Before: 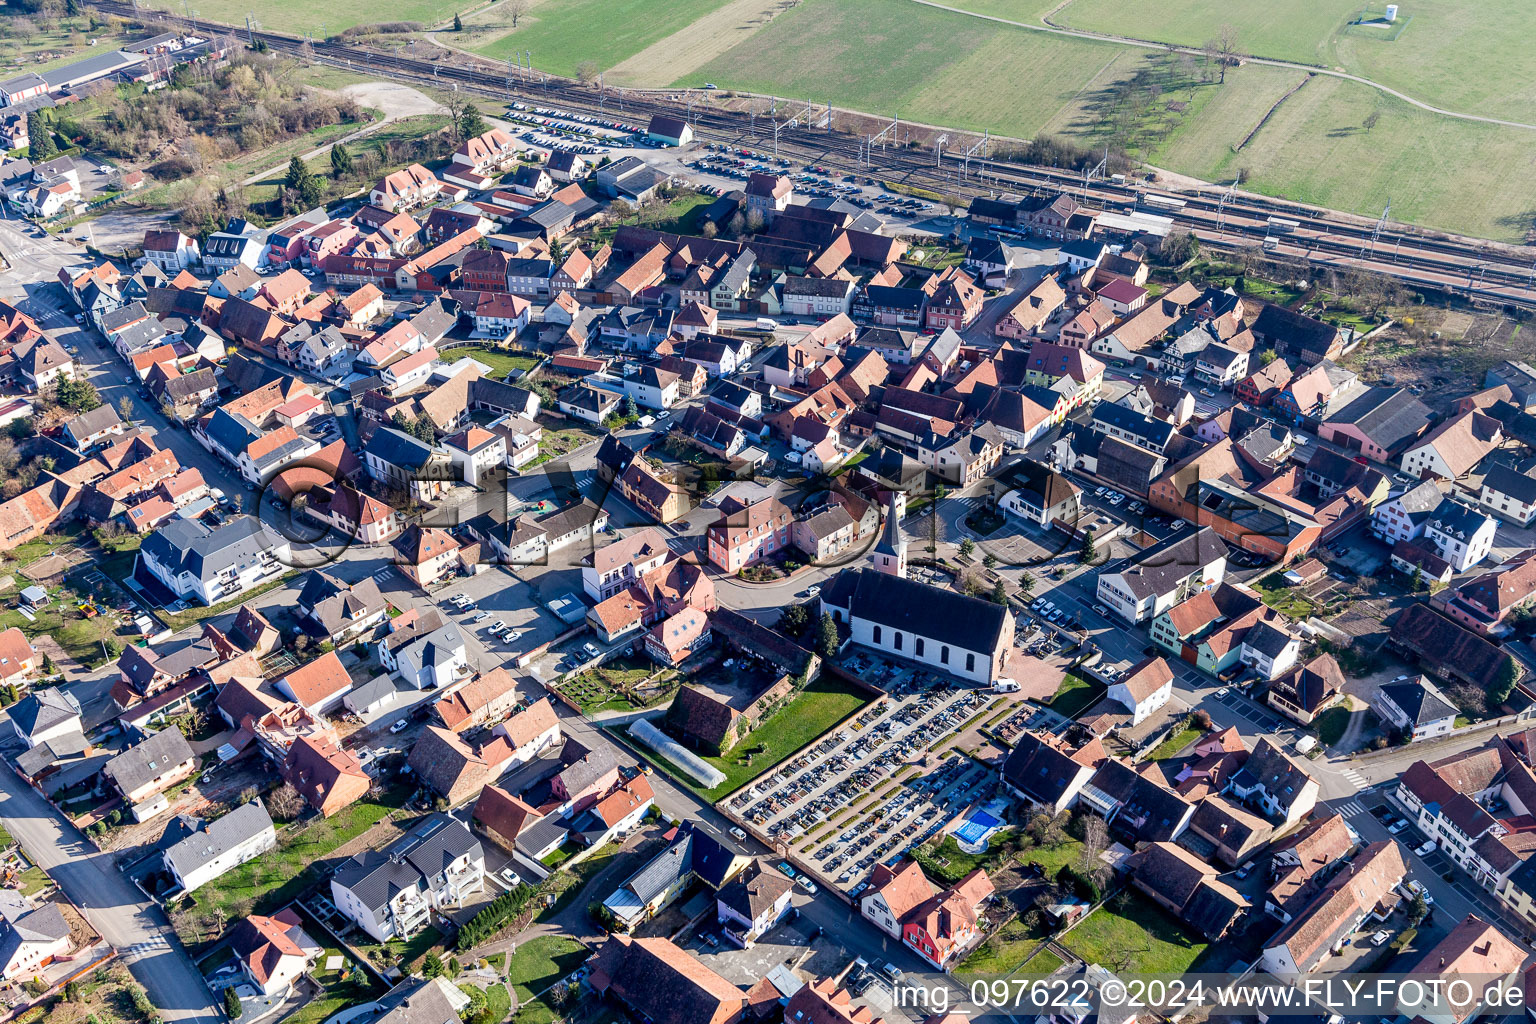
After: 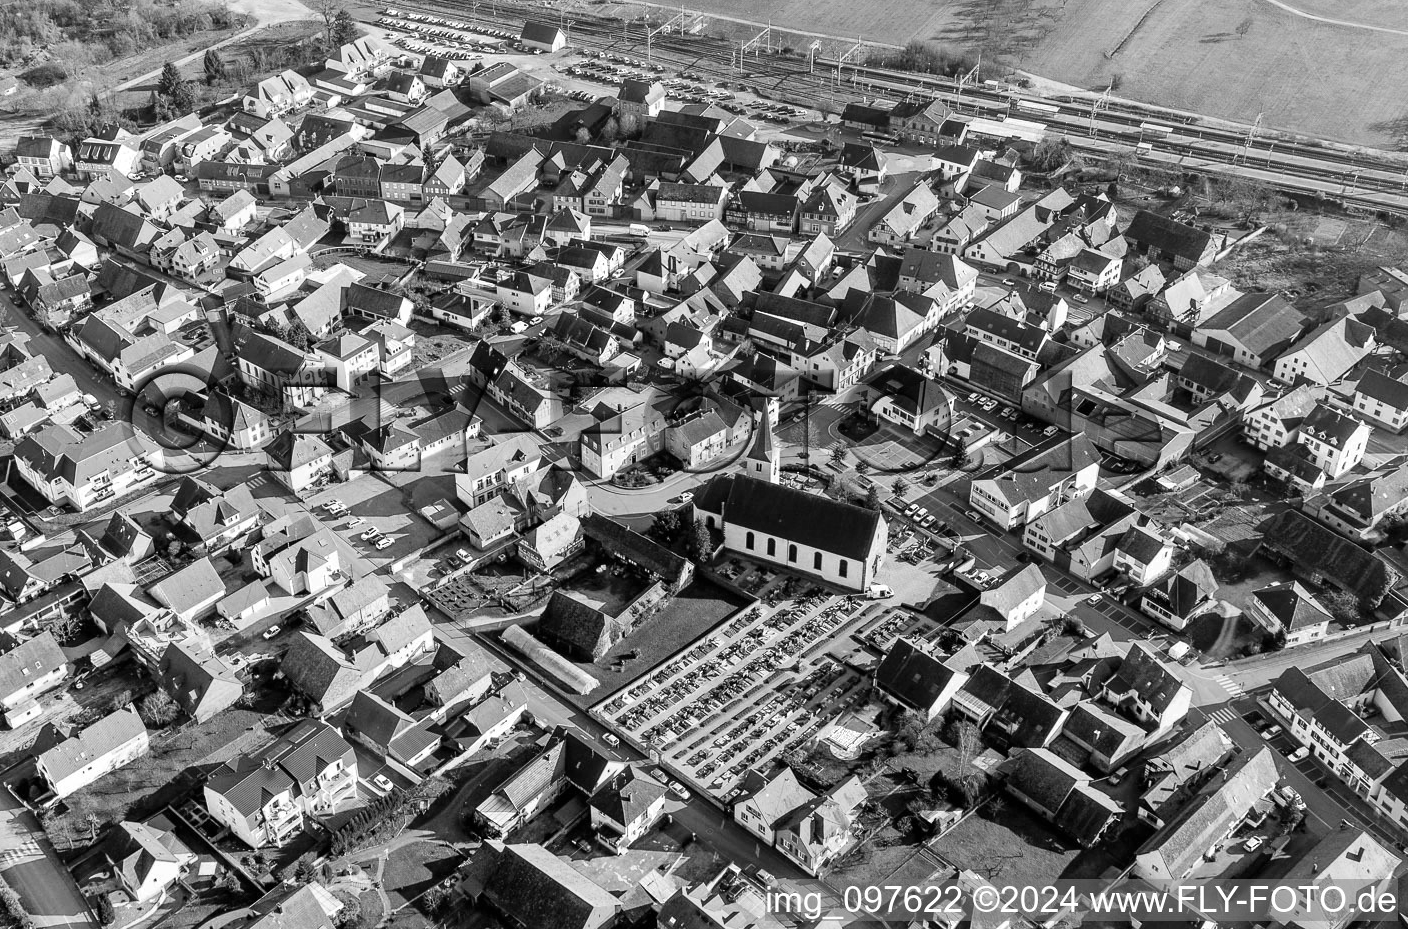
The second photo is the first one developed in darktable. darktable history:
crop and rotate: left 8.275%, top 9.199%
color zones: curves: ch0 [(0, 0.613) (0.01, 0.613) (0.245, 0.448) (0.498, 0.529) (0.642, 0.665) (0.879, 0.777) (0.99, 0.613)]; ch1 [(0, 0) (0.143, 0) (0.286, 0) (0.429, 0) (0.571, 0) (0.714, 0) (0.857, 0)]
